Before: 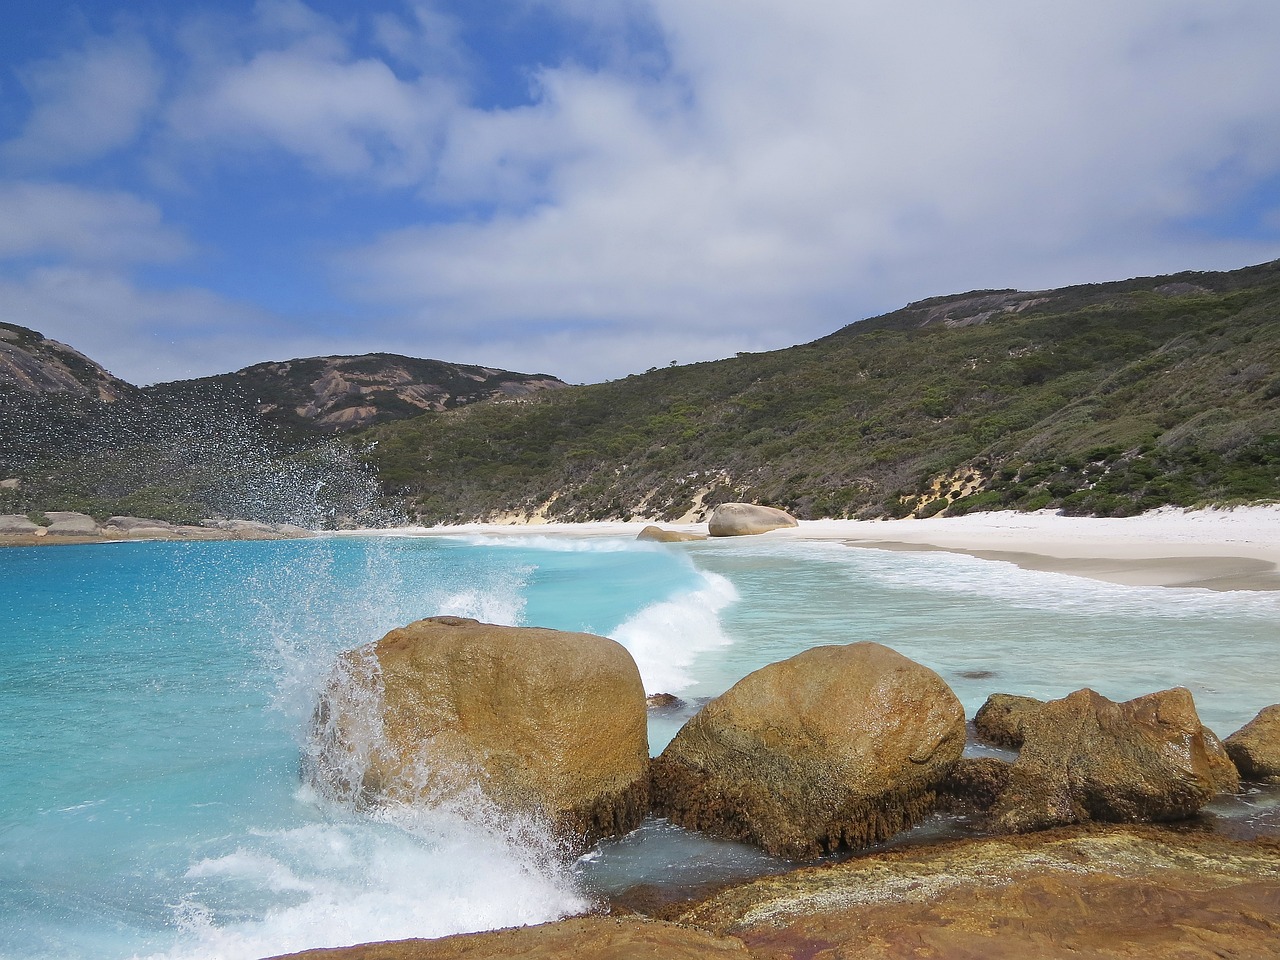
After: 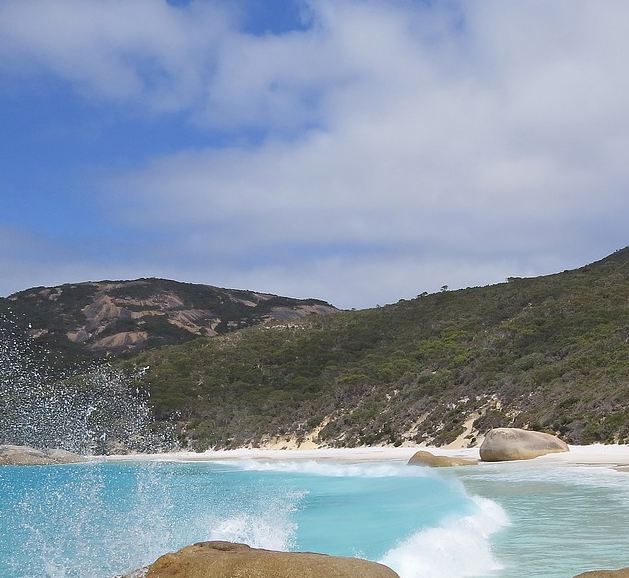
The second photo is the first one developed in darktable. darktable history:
crop: left 17.927%, top 7.823%, right 32.908%, bottom 31.954%
